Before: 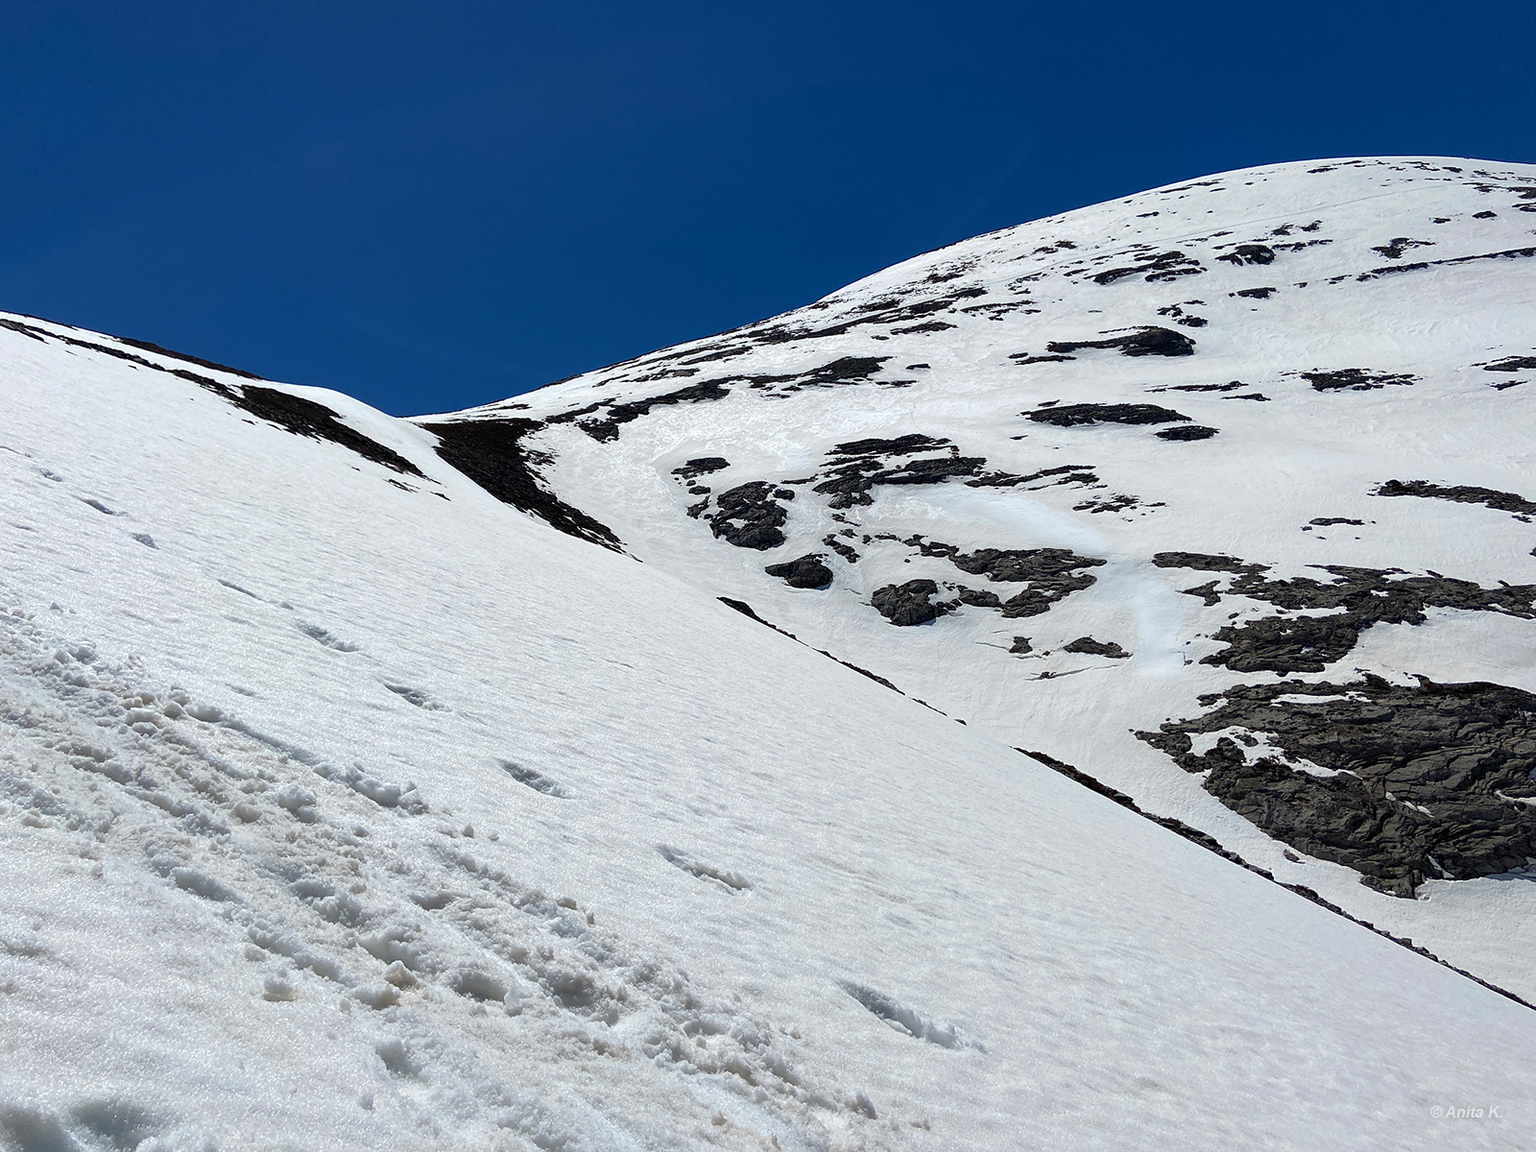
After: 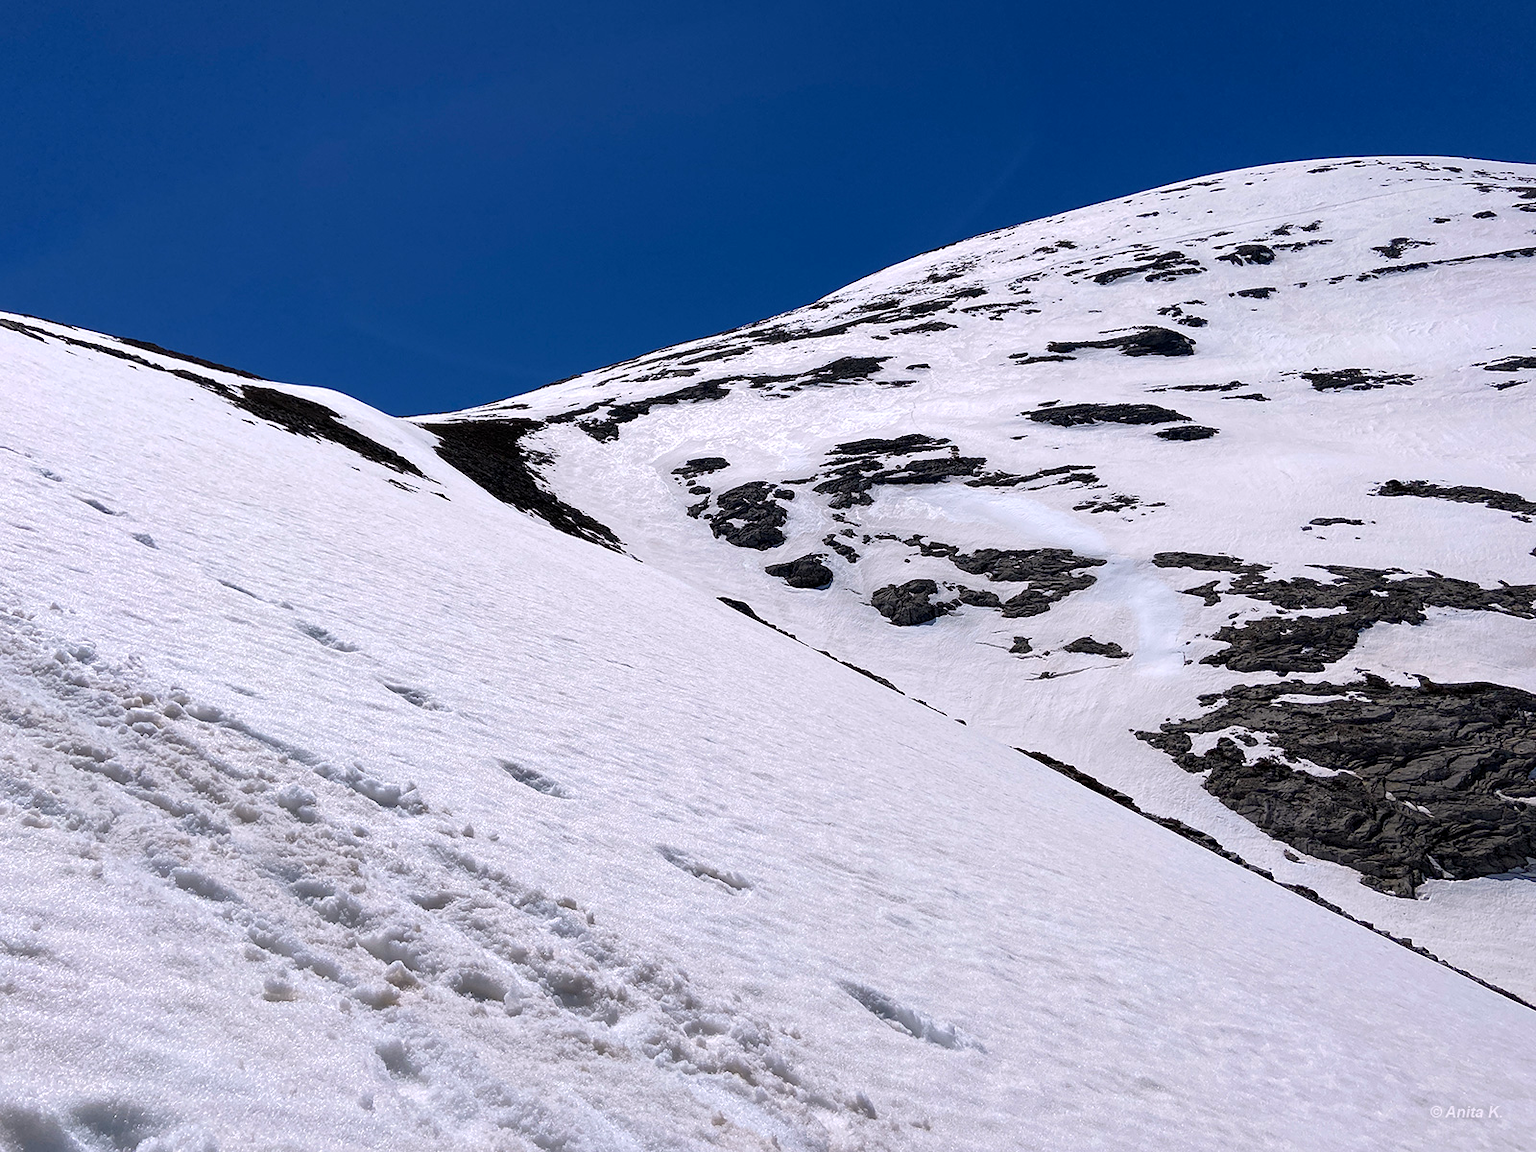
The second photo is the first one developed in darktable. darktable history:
local contrast: highlights 100%, shadows 100%, detail 120%, midtone range 0.2
white balance: red 1.05, blue 1.072
